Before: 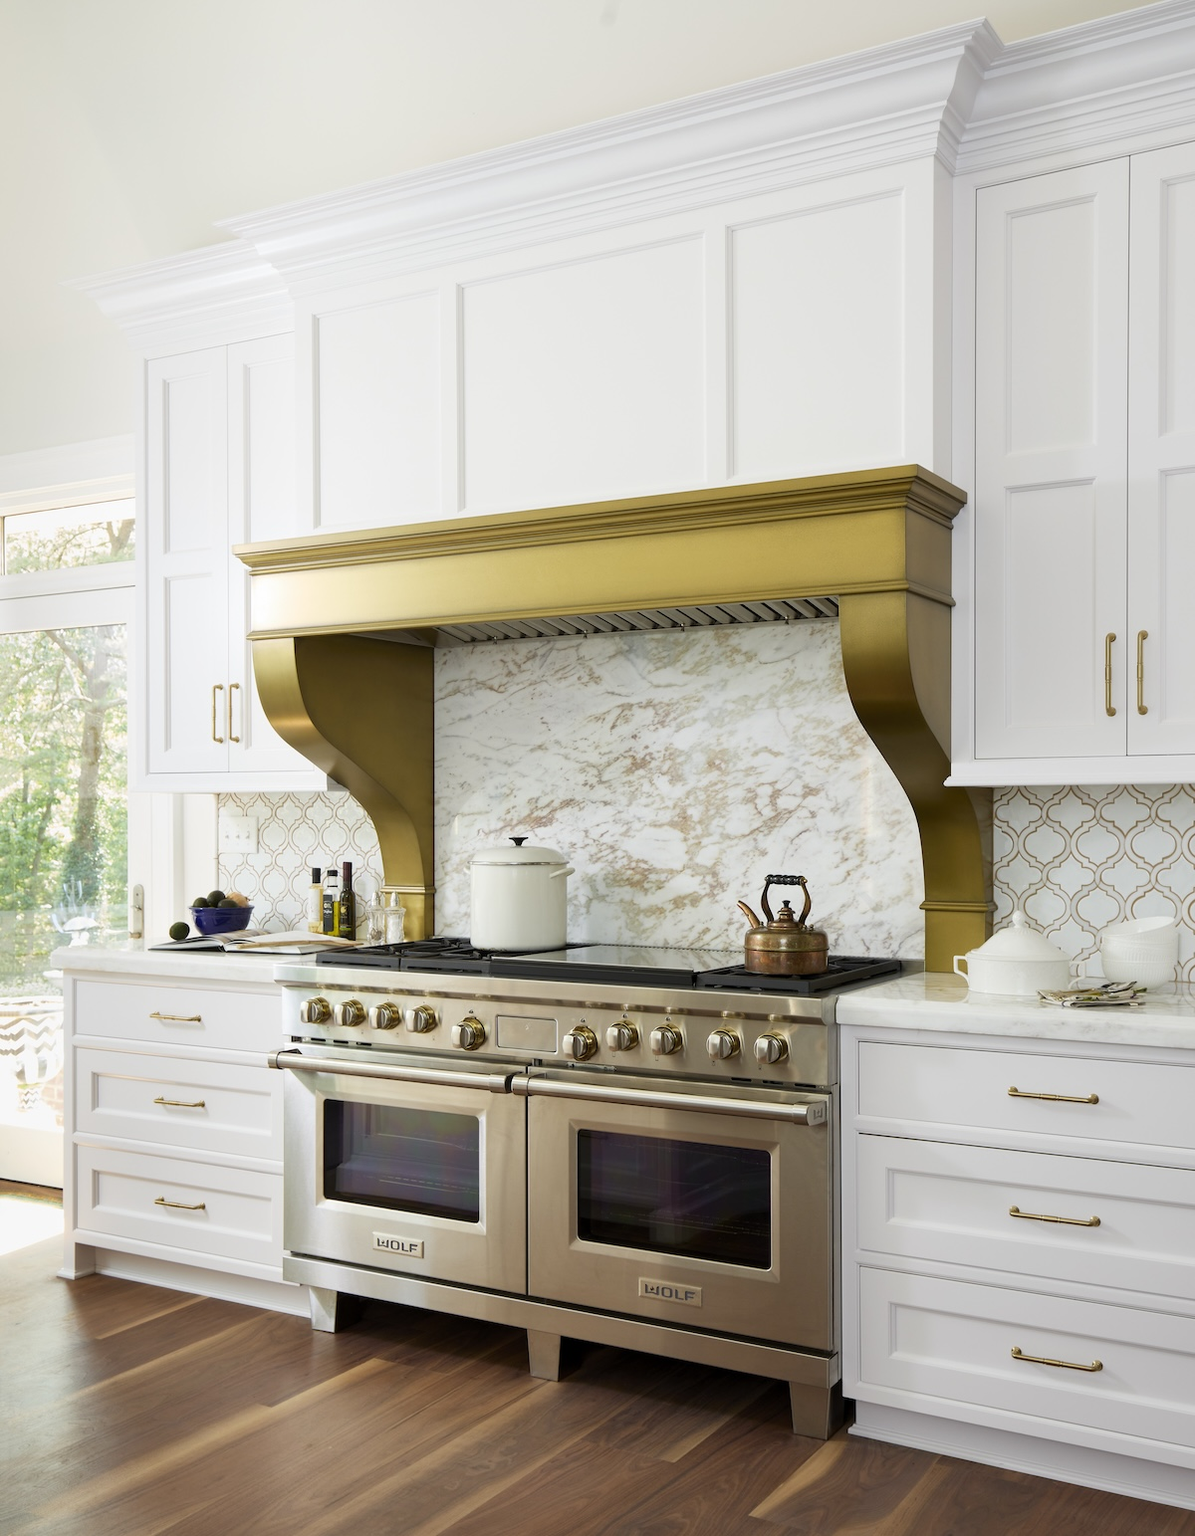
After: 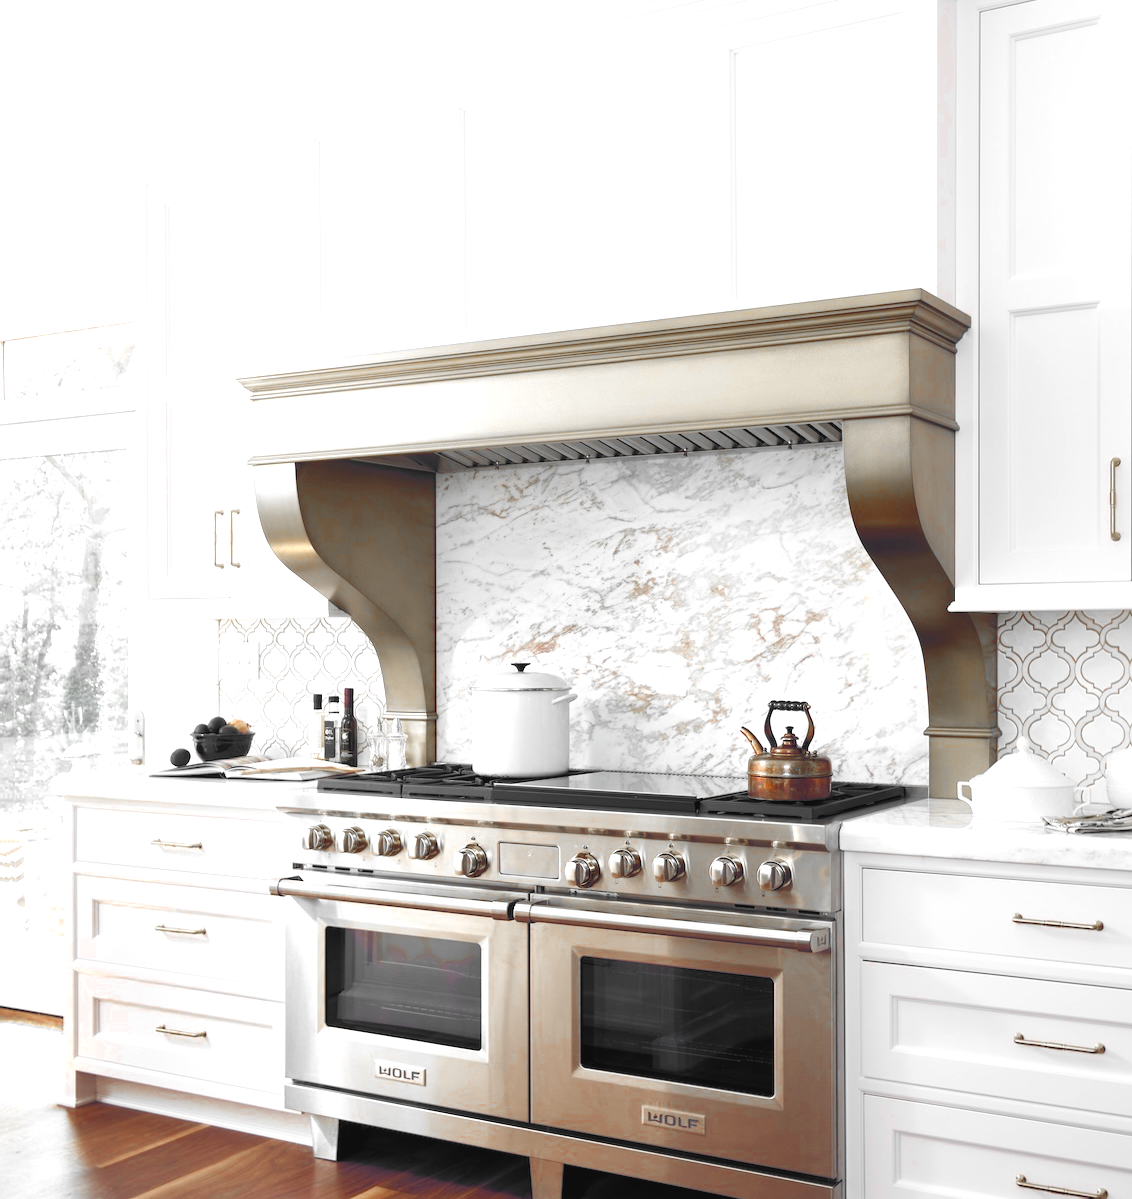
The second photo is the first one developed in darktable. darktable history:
exposure: exposure 0.131 EV, compensate highlight preservation false
color balance rgb: global offset › luminance 0.378%, global offset › chroma 0.211%, global offset › hue 255.68°, linear chroma grading › global chroma 0.332%, perceptual saturation grading › global saturation 30.989%, perceptual brilliance grading › global brilliance 17.785%, contrast -9.464%
crop and rotate: angle 0.046°, top 11.522%, right 5.489%, bottom 10.644%
color zones: curves: ch0 [(0, 0.497) (0.096, 0.361) (0.221, 0.538) (0.429, 0.5) (0.571, 0.5) (0.714, 0.5) (0.857, 0.5) (1, 0.497)]; ch1 [(0, 0.5) (0.143, 0.5) (0.257, -0.002) (0.429, 0.04) (0.571, -0.001) (0.714, -0.015) (0.857, 0.024) (1, 0.5)]
